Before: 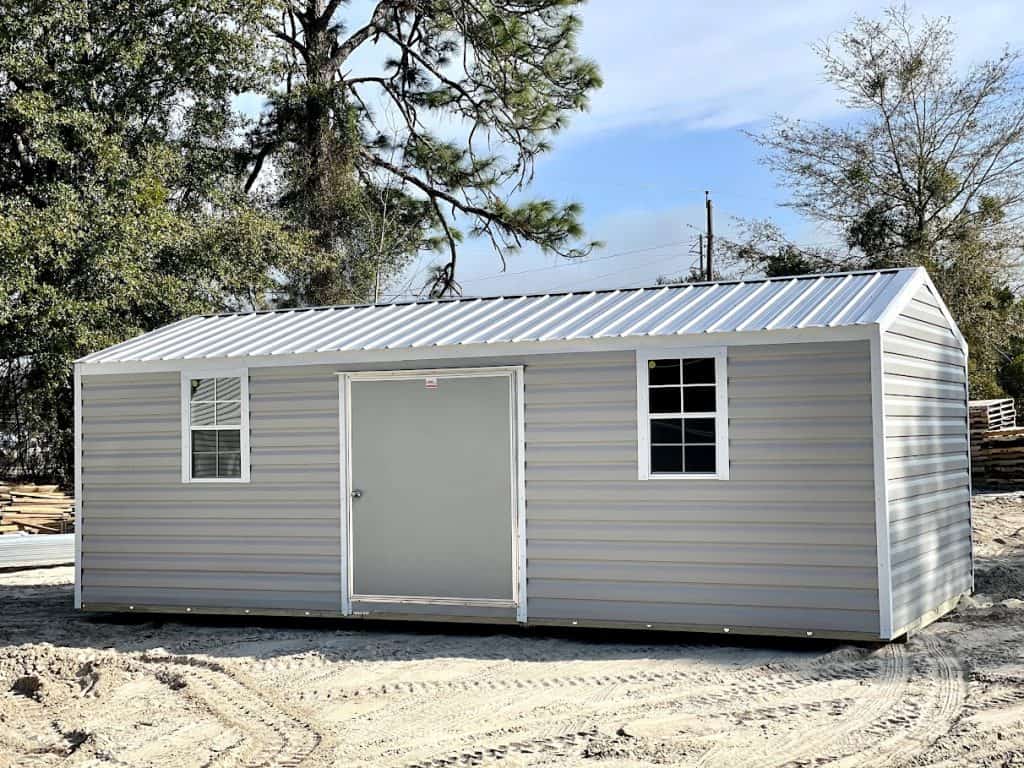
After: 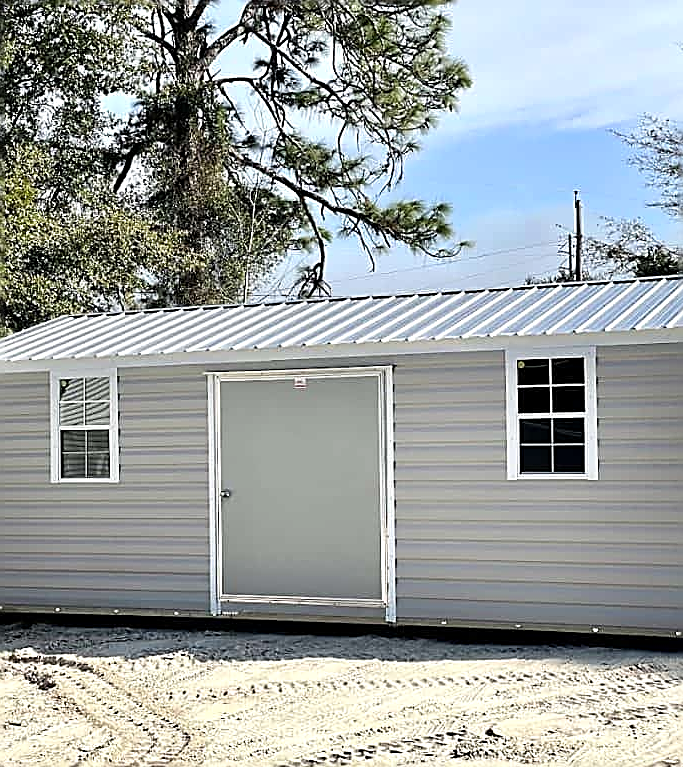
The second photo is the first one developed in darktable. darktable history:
crop and rotate: left 12.805%, right 20.466%
exposure: exposure 0.15 EV, compensate exposure bias true, compensate highlight preservation false
sharpen: radius 1.722, amount 1.288
